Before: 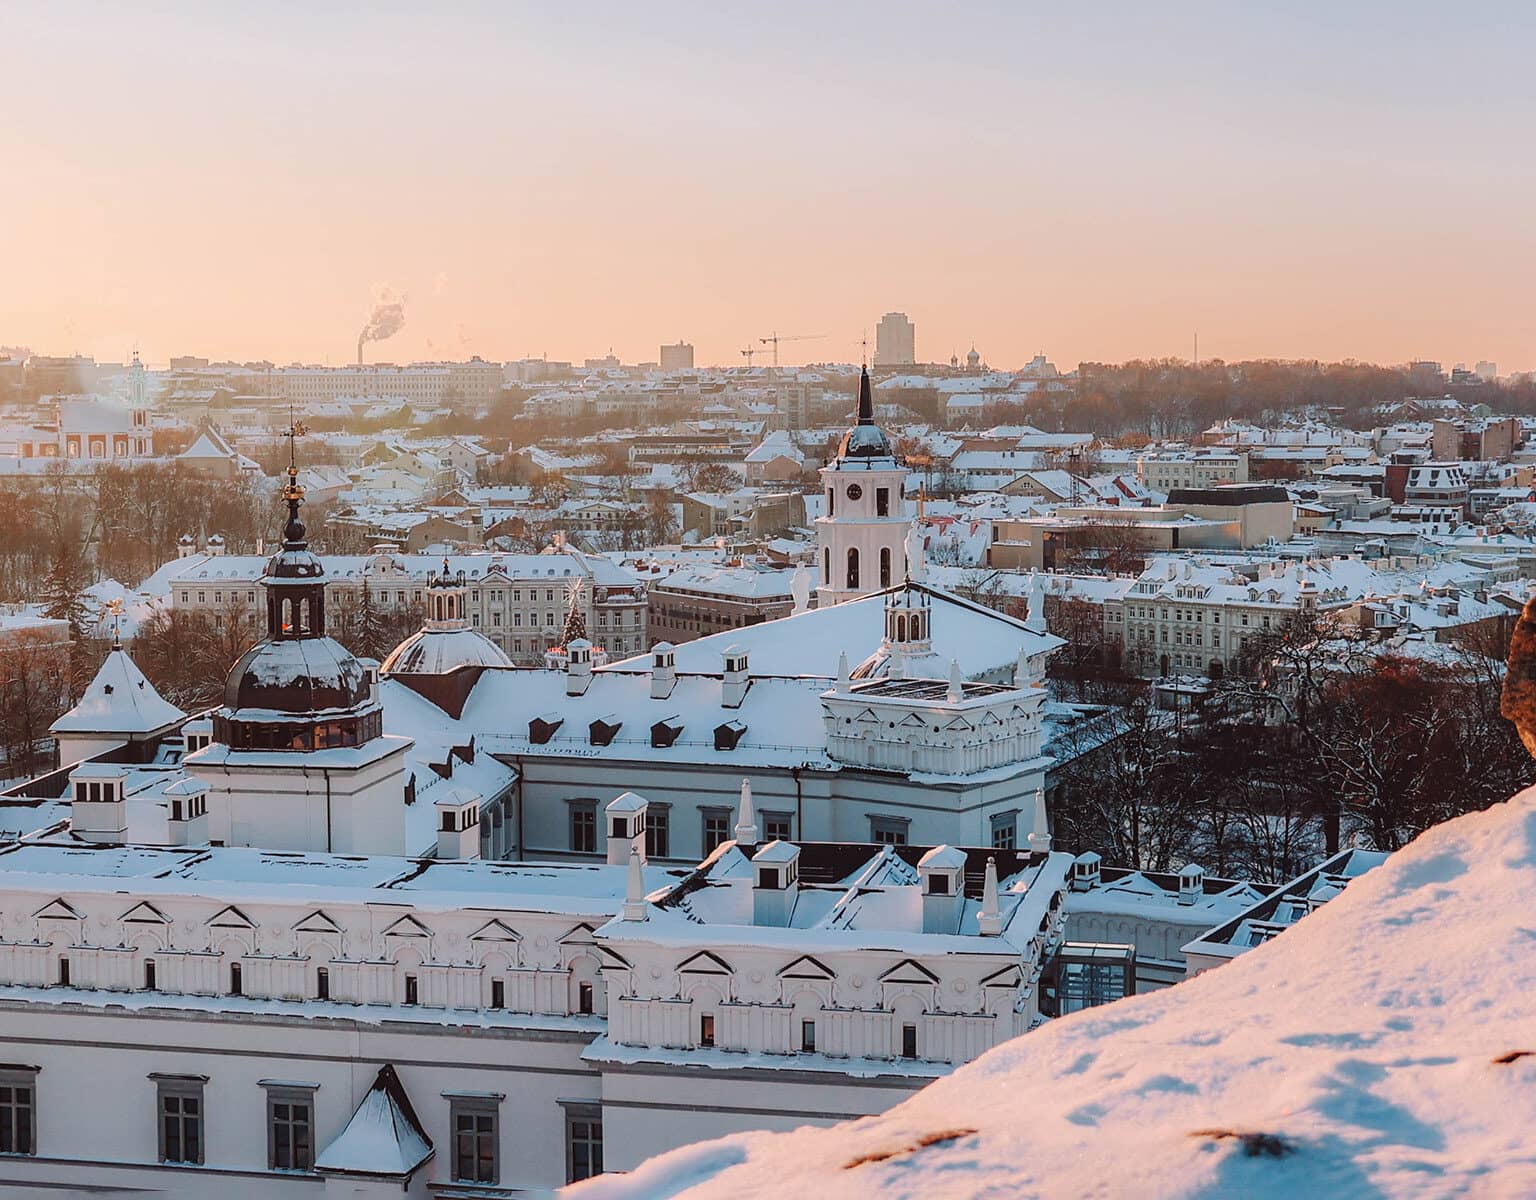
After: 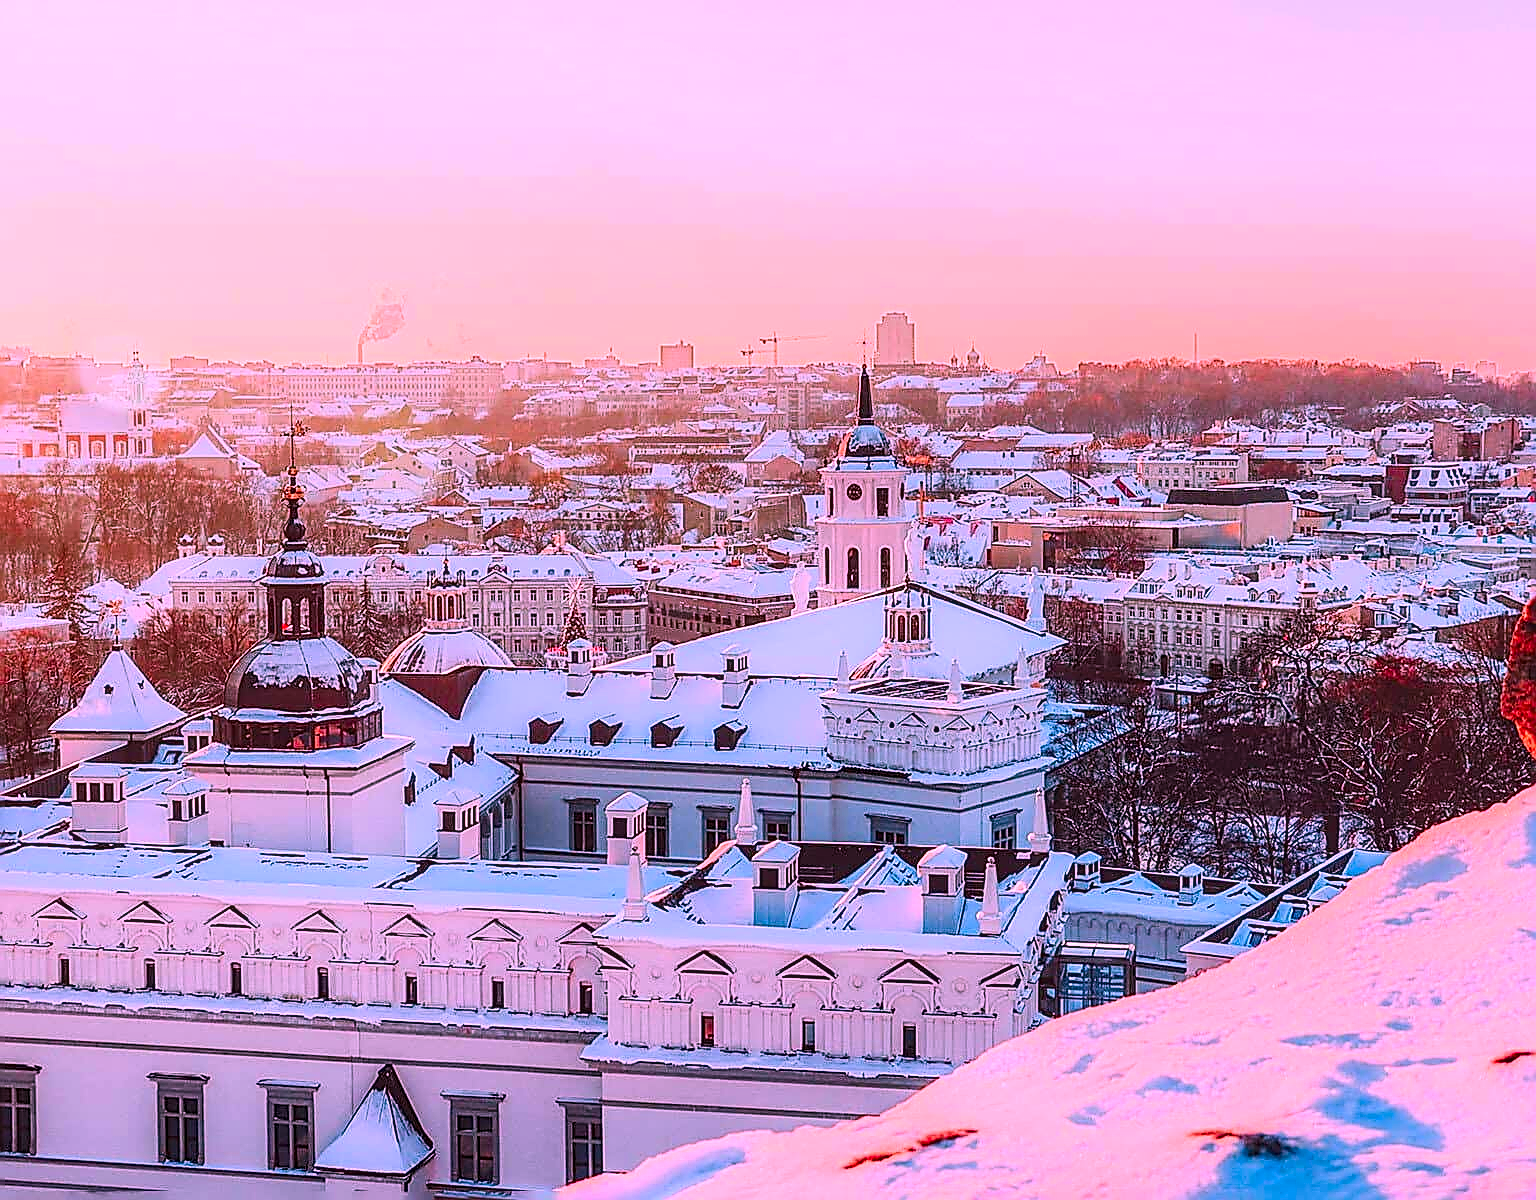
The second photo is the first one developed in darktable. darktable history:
local contrast: on, module defaults
color correction: highlights a* 19.27, highlights b* -12.32, saturation 1.66
contrast brightness saturation: contrast 0.204, brightness 0.151, saturation 0.138
sharpen: radius 1.674, amount 1.291
